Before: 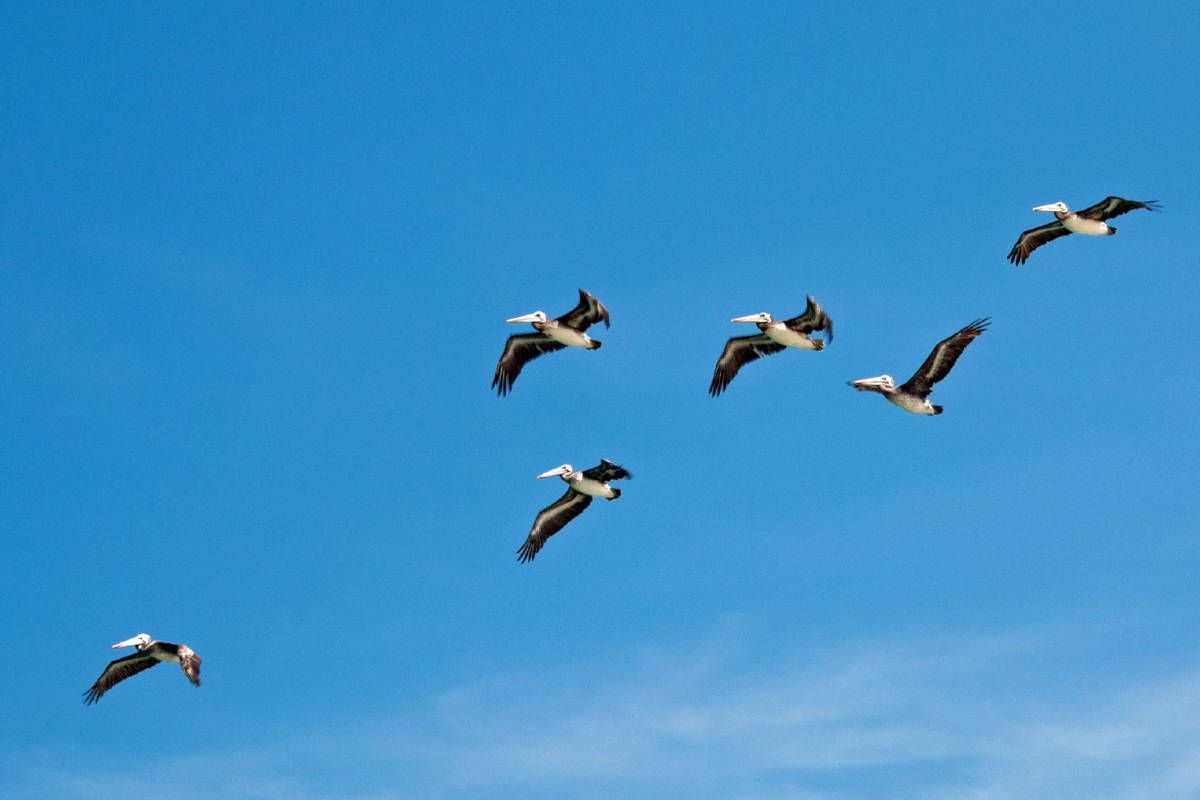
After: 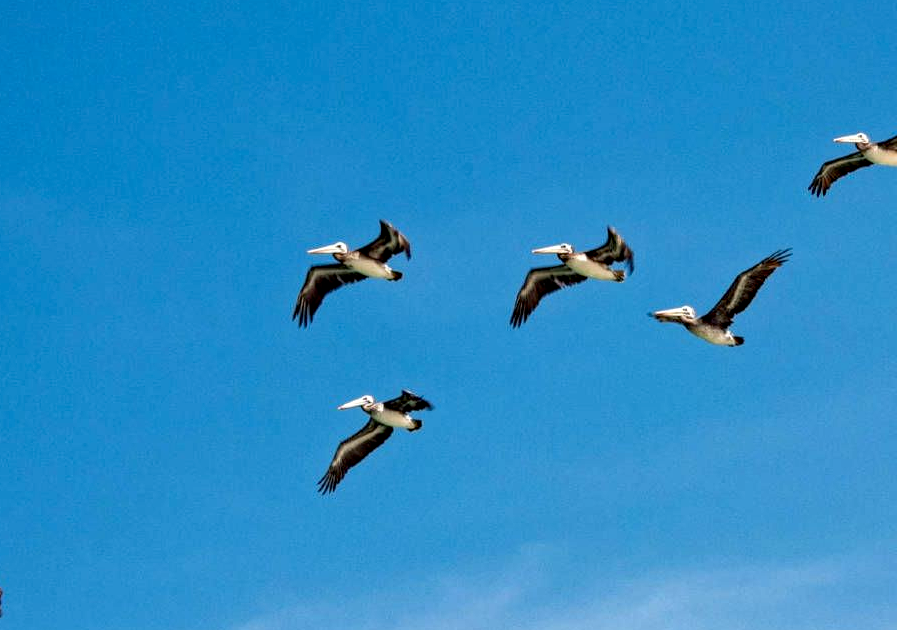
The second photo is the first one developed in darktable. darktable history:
haze removal: compatibility mode true, adaptive false
crop: left 16.594%, top 8.644%, right 8.628%, bottom 12.564%
local contrast: on, module defaults
